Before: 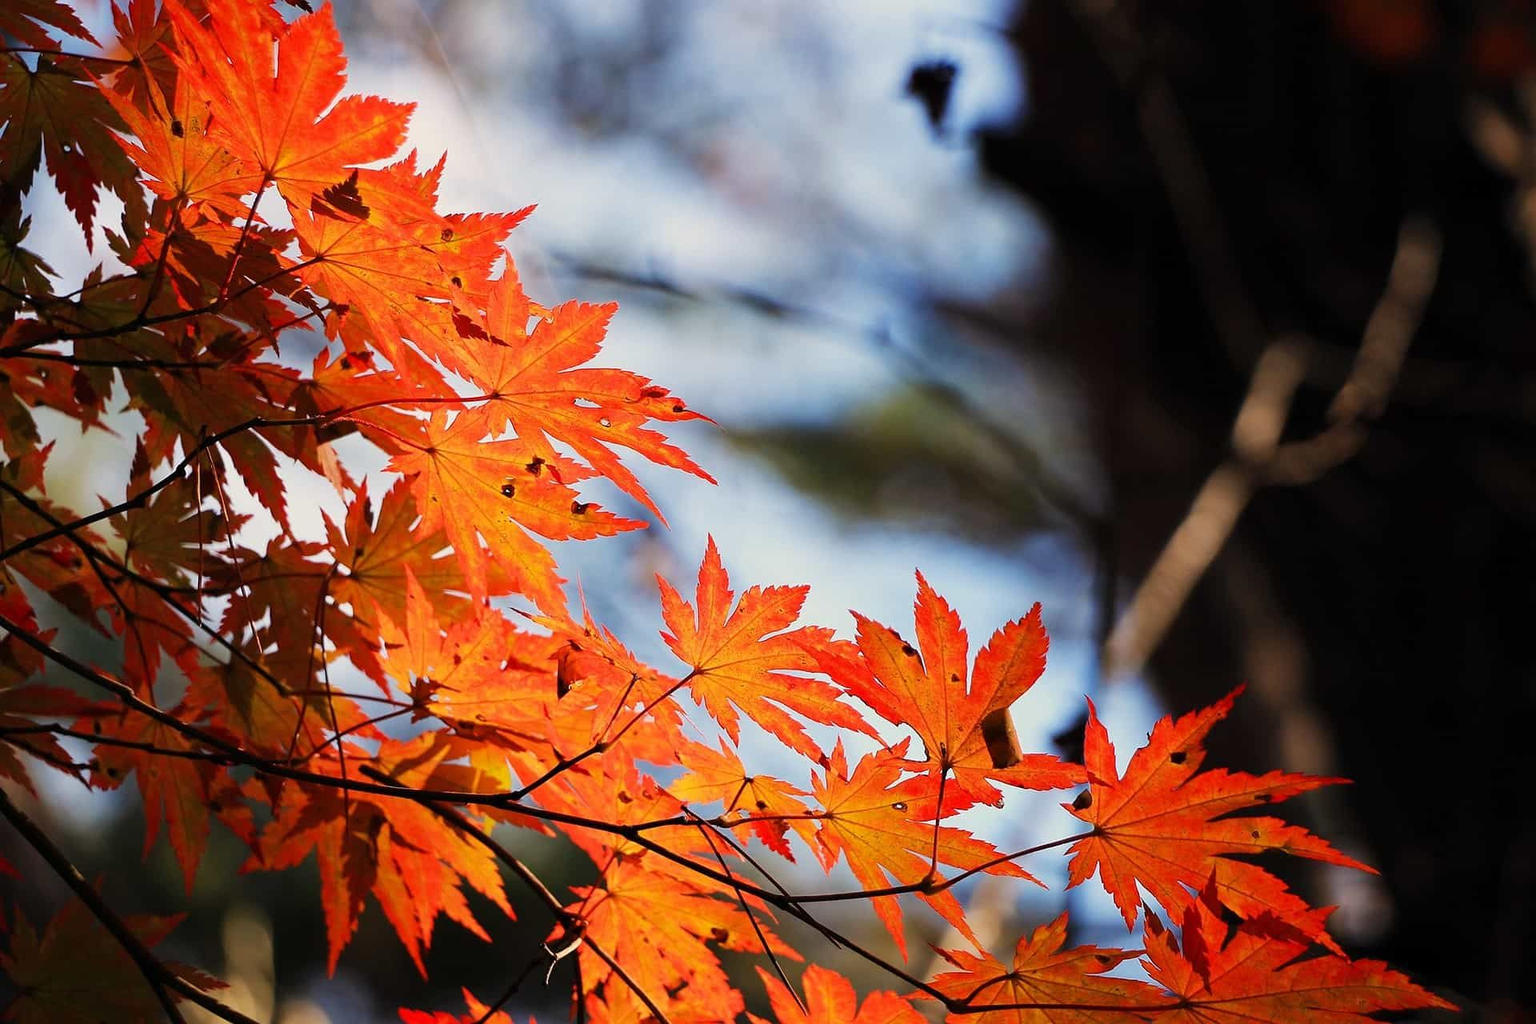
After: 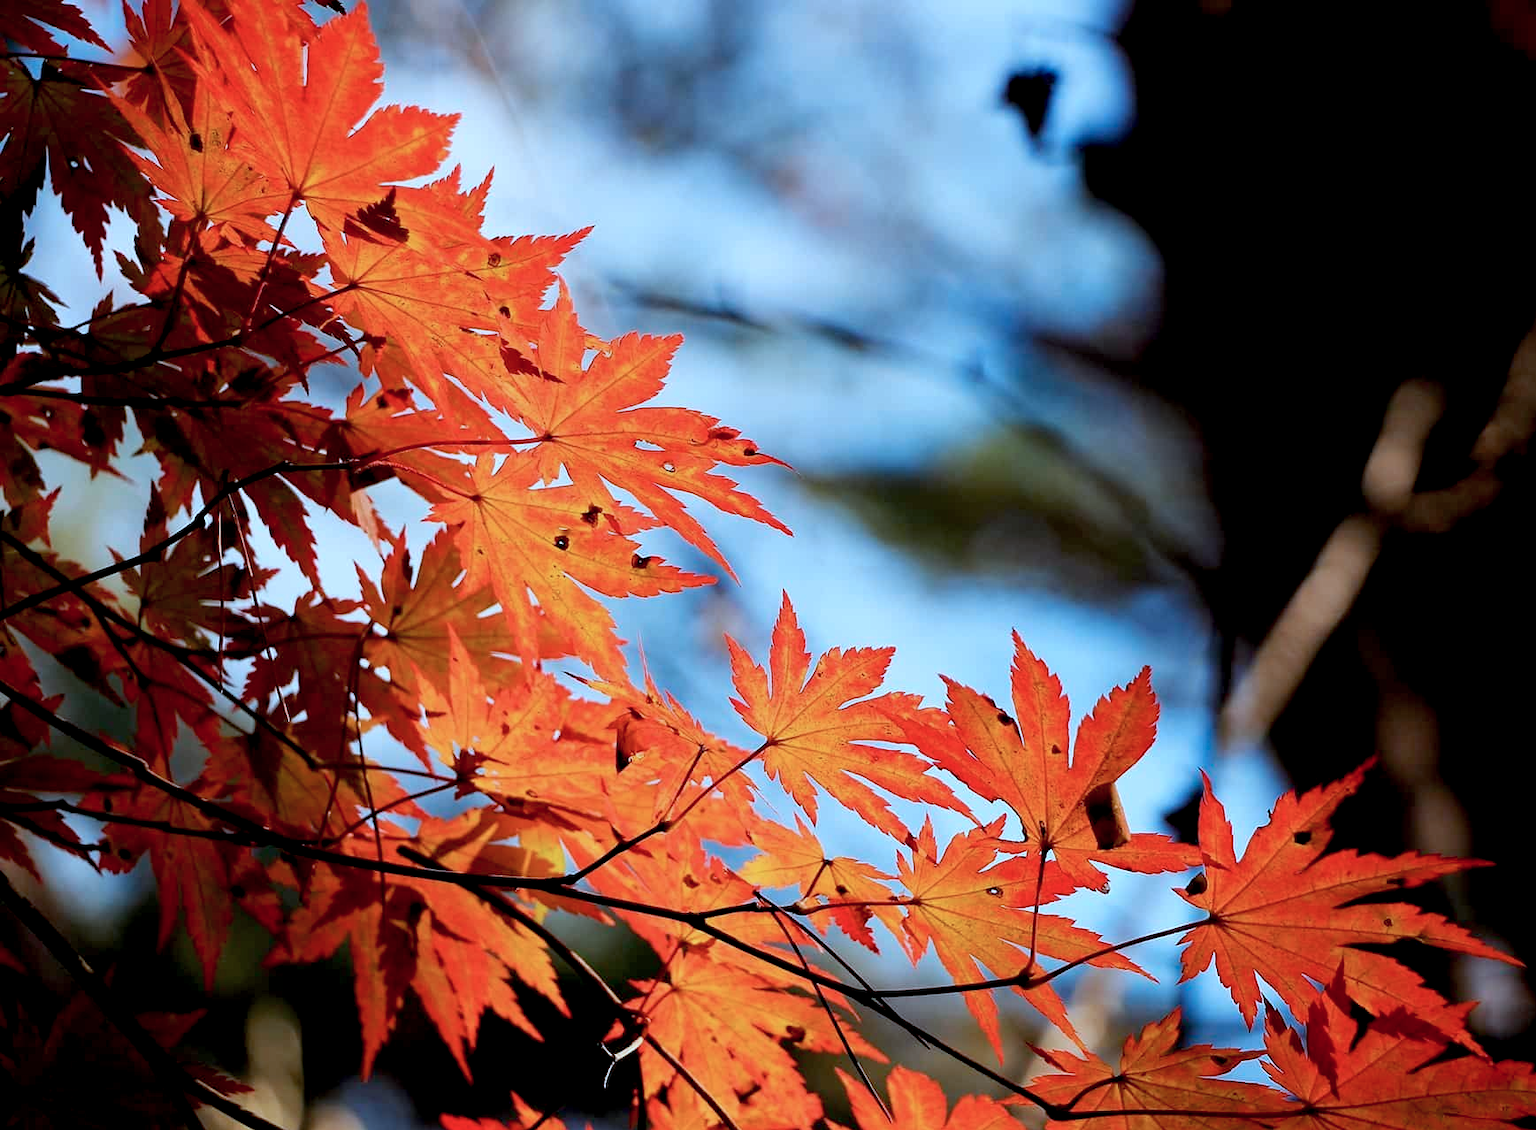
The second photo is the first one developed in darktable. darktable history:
color correction: highlights a* -9.35, highlights b* -23.15
crop: right 9.509%, bottom 0.031%
exposure: black level correction 0.012, compensate highlight preservation false
color balance rgb: perceptual saturation grading › global saturation -1%
